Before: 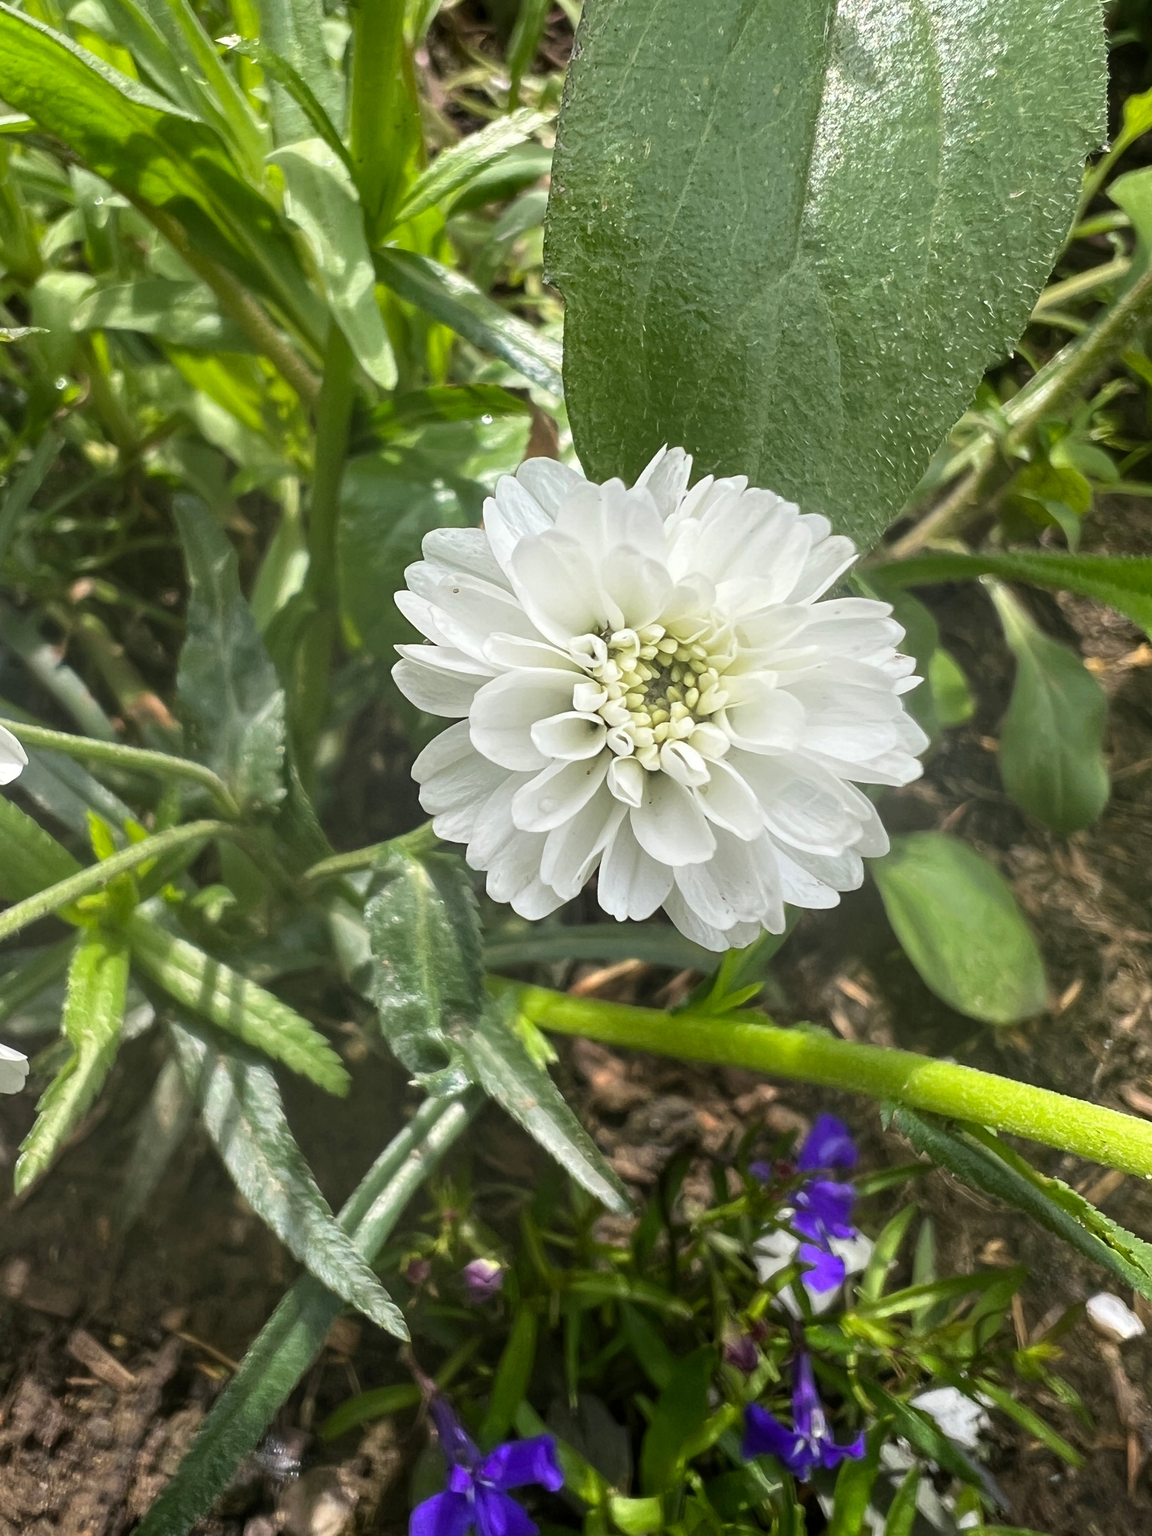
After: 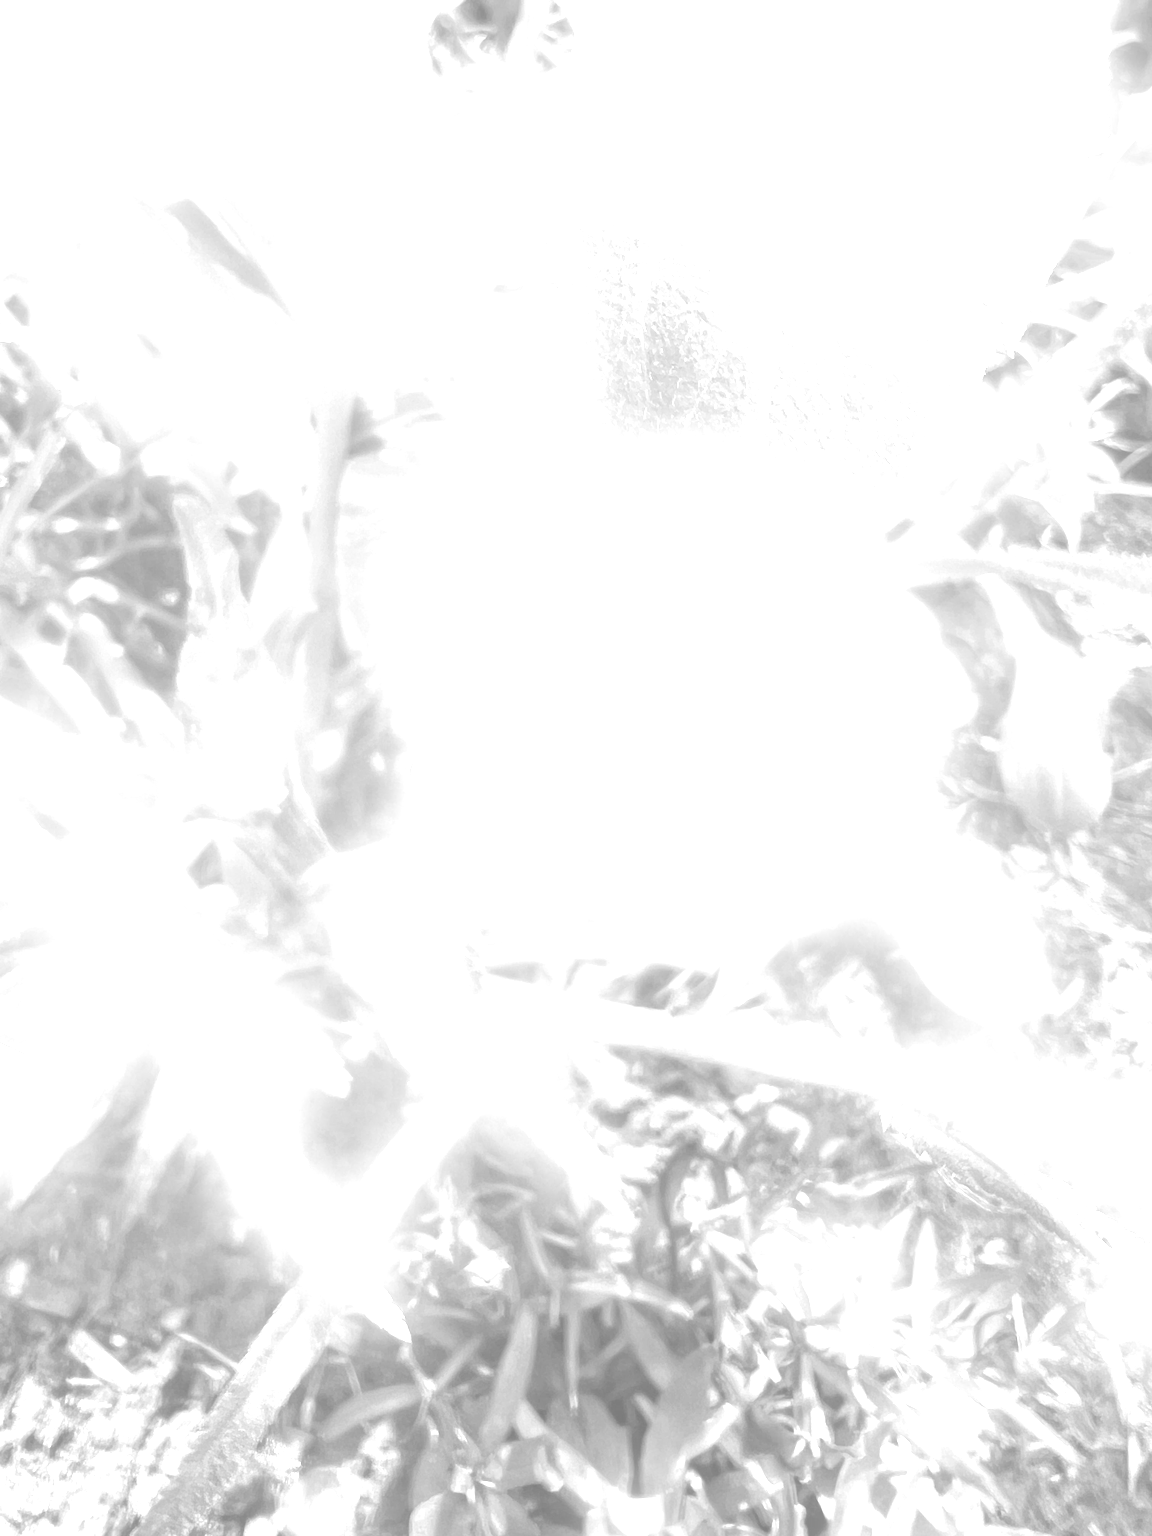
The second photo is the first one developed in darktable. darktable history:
colorize: hue 25.2°, saturation 83%, source mix 82%, lightness 79%, version 1
exposure: exposure 1.16 EV, compensate exposure bias true, compensate highlight preservation false
monochrome: on, module defaults
bloom: on, module defaults
